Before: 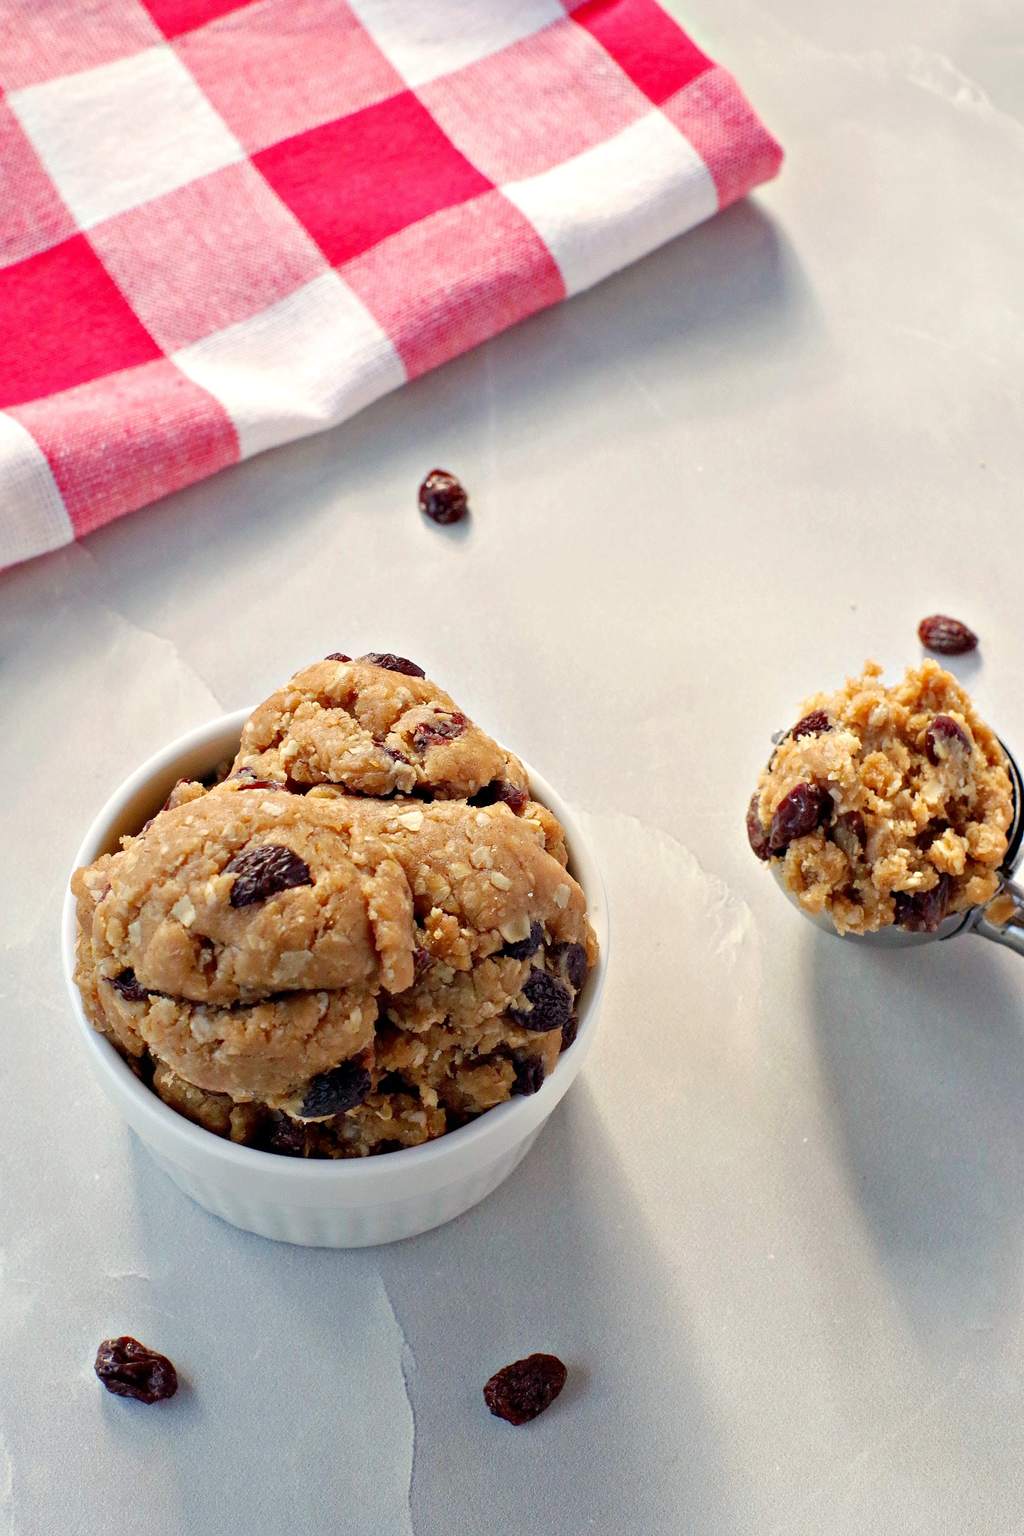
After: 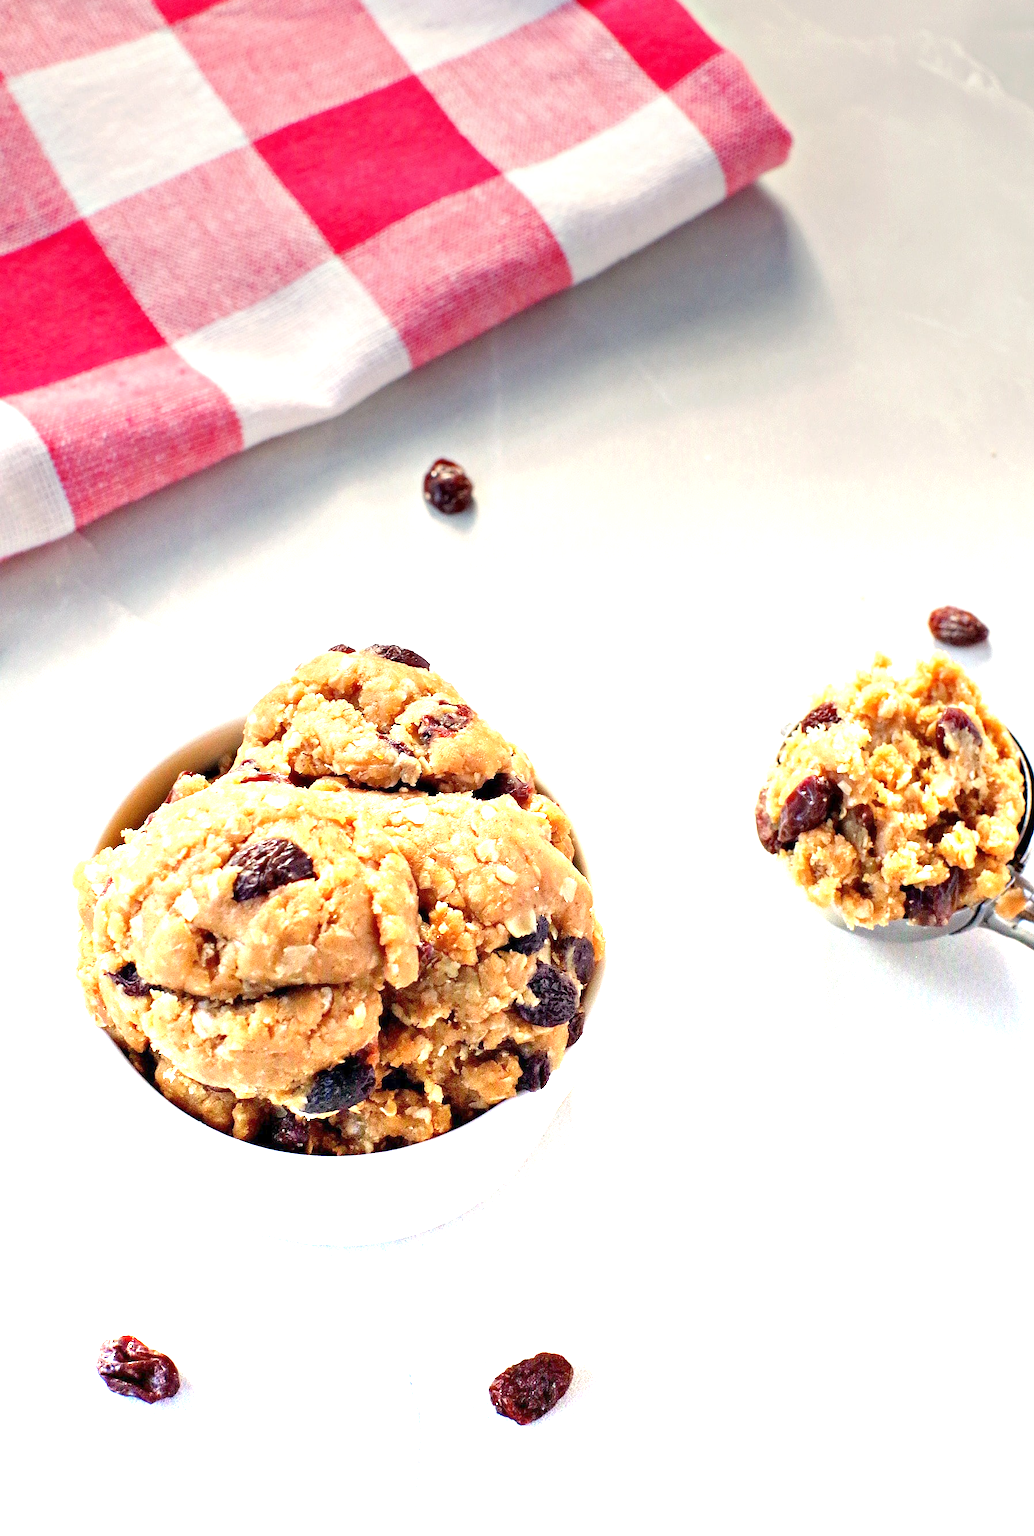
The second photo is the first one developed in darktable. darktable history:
crop: top 1.049%, right 0.001%
graduated density: density -3.9 EV
